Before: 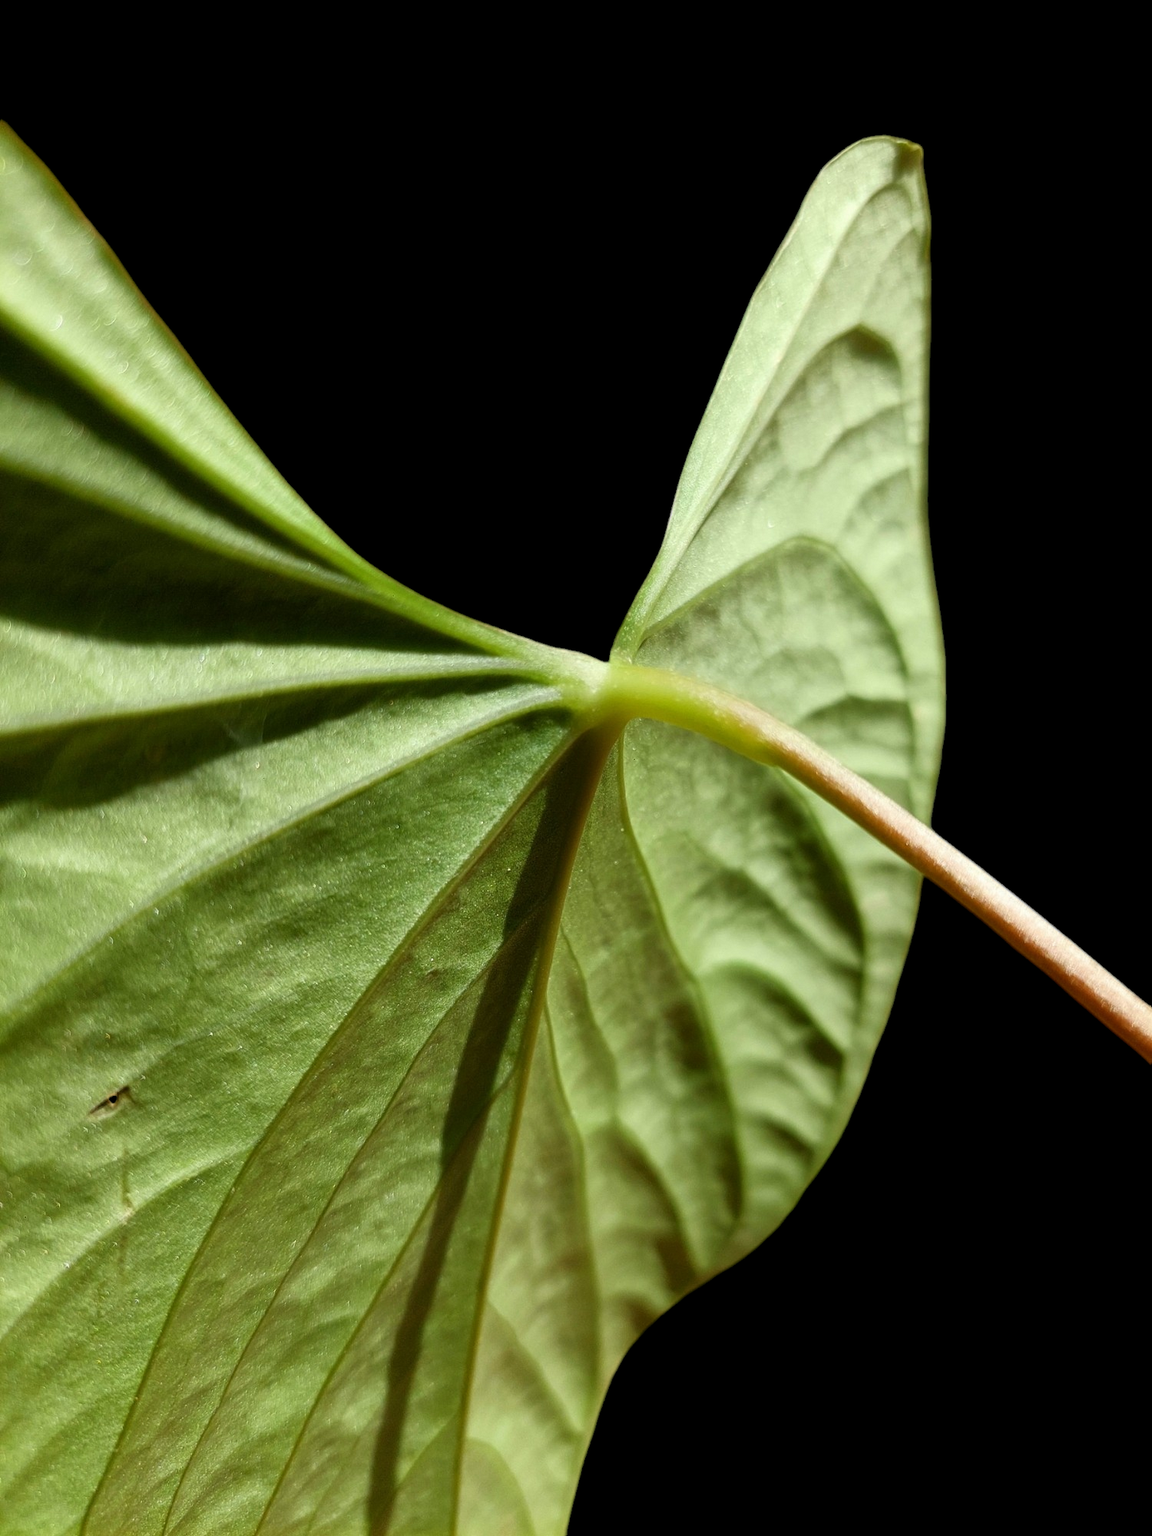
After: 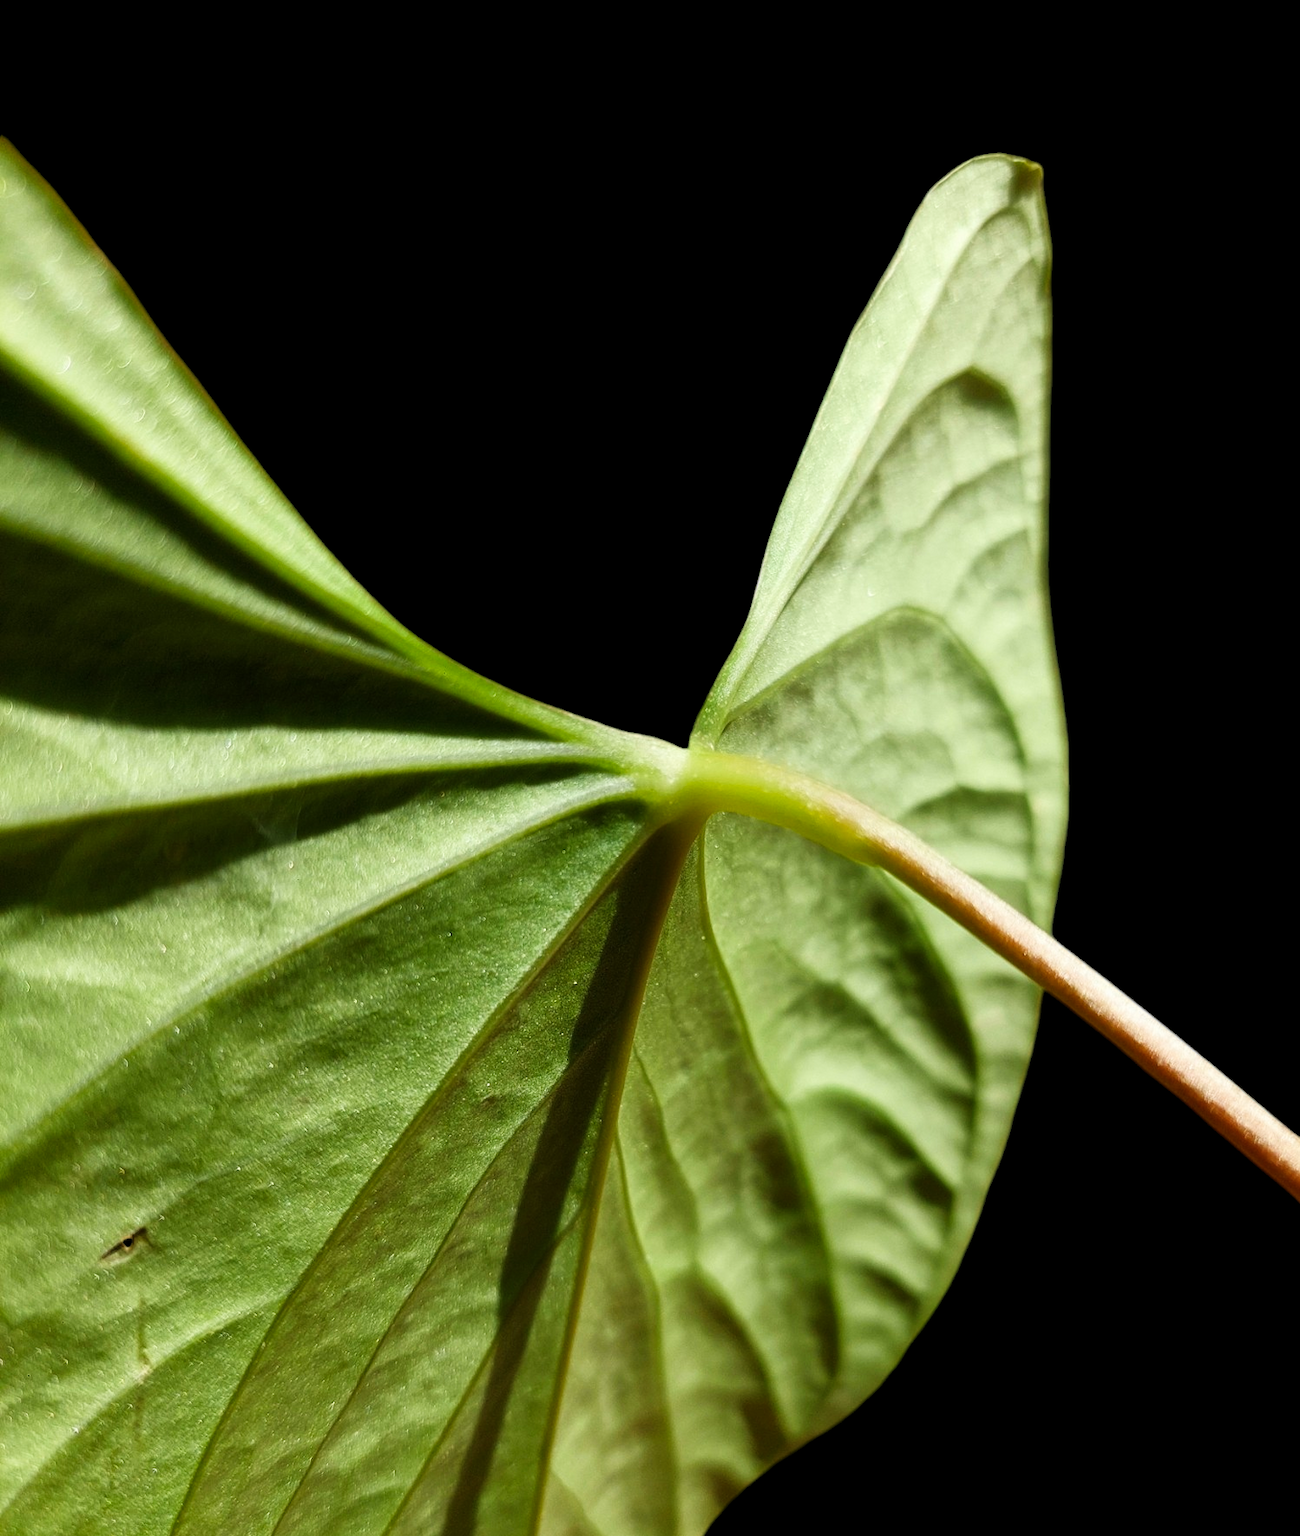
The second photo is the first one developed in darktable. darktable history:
tone curve: curves: ch0 [(0, 0) (0.08, 0.06) (0.17, 0.14) (0.5, 0.5) (0.83, 0.86) (0.92, 0.94) (1, 1)], preserve colors none
crop and rotate: top 0%, bottom 11.49%
